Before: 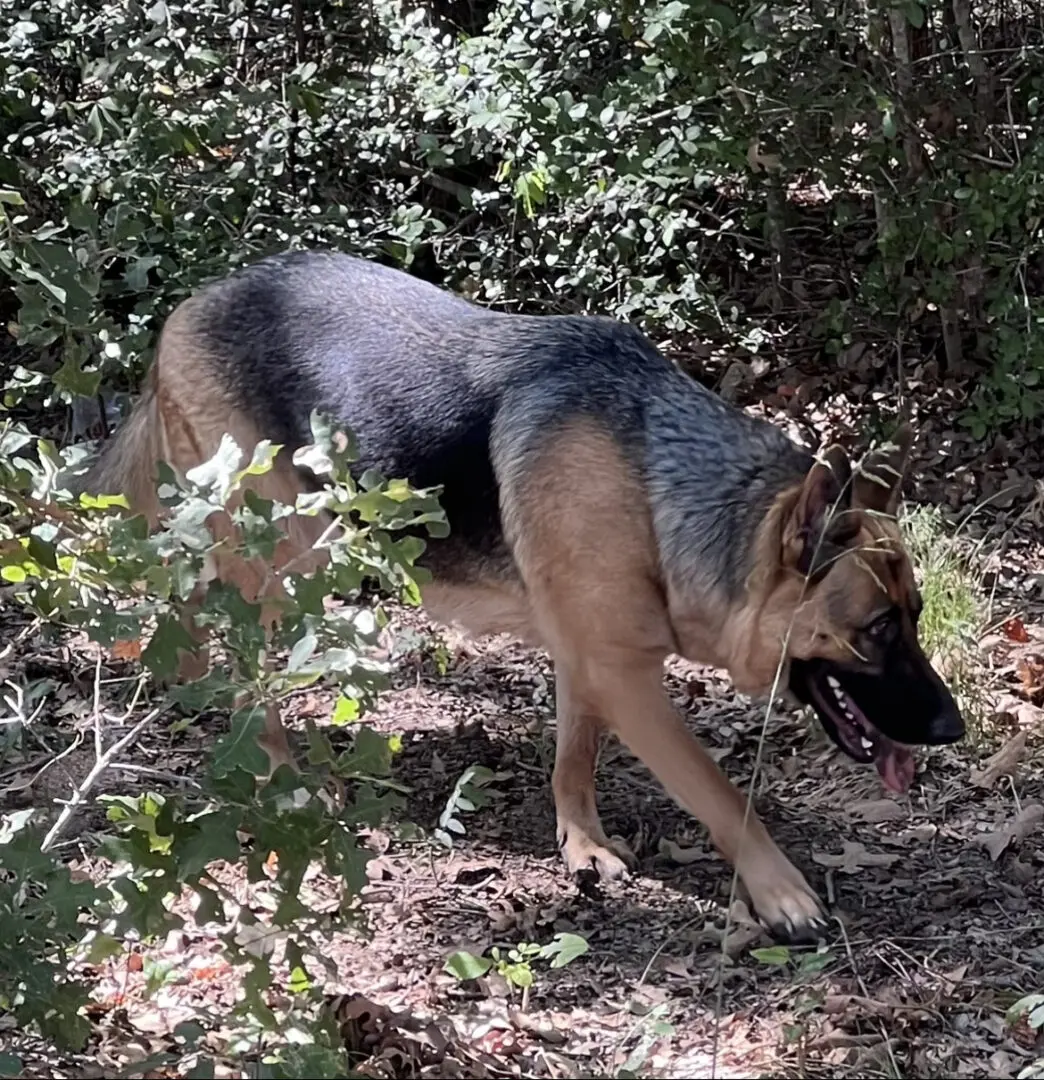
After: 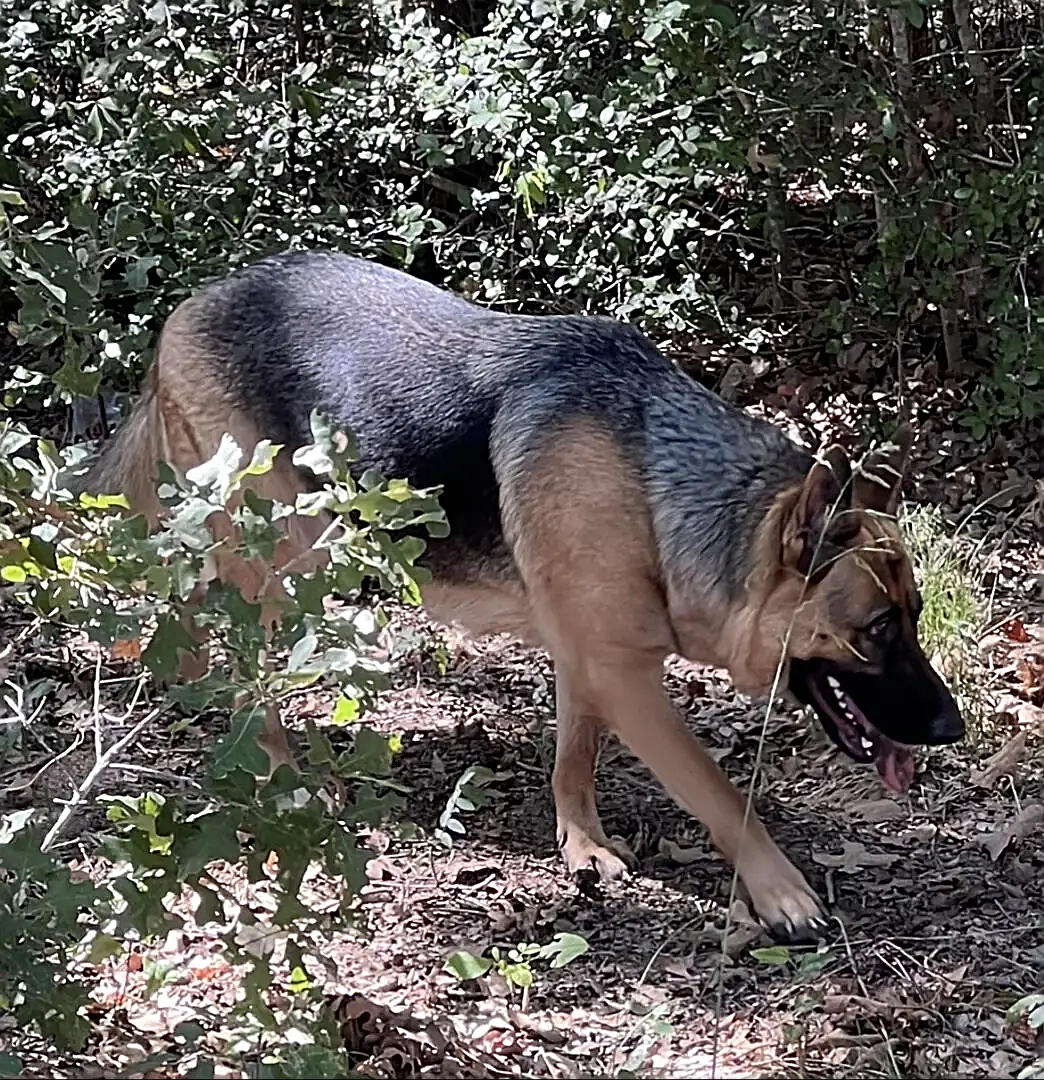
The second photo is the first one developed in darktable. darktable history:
sharpen: amount 0.9
